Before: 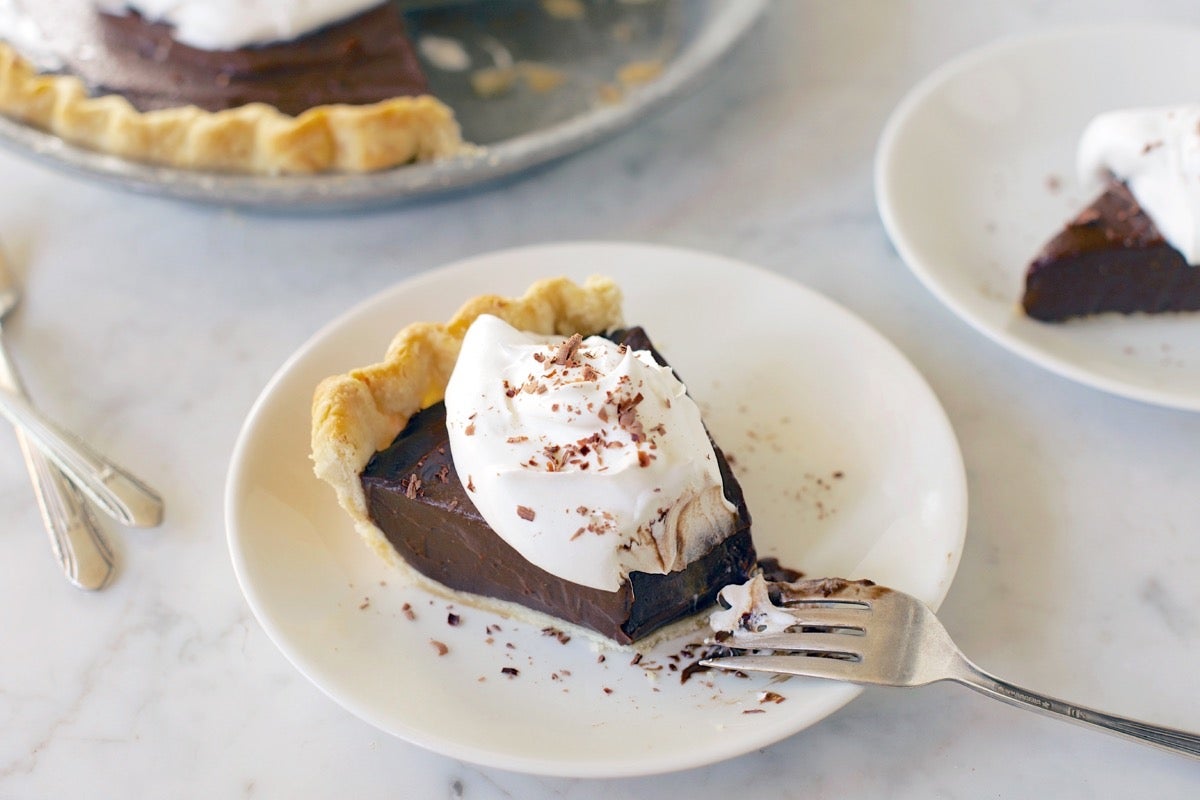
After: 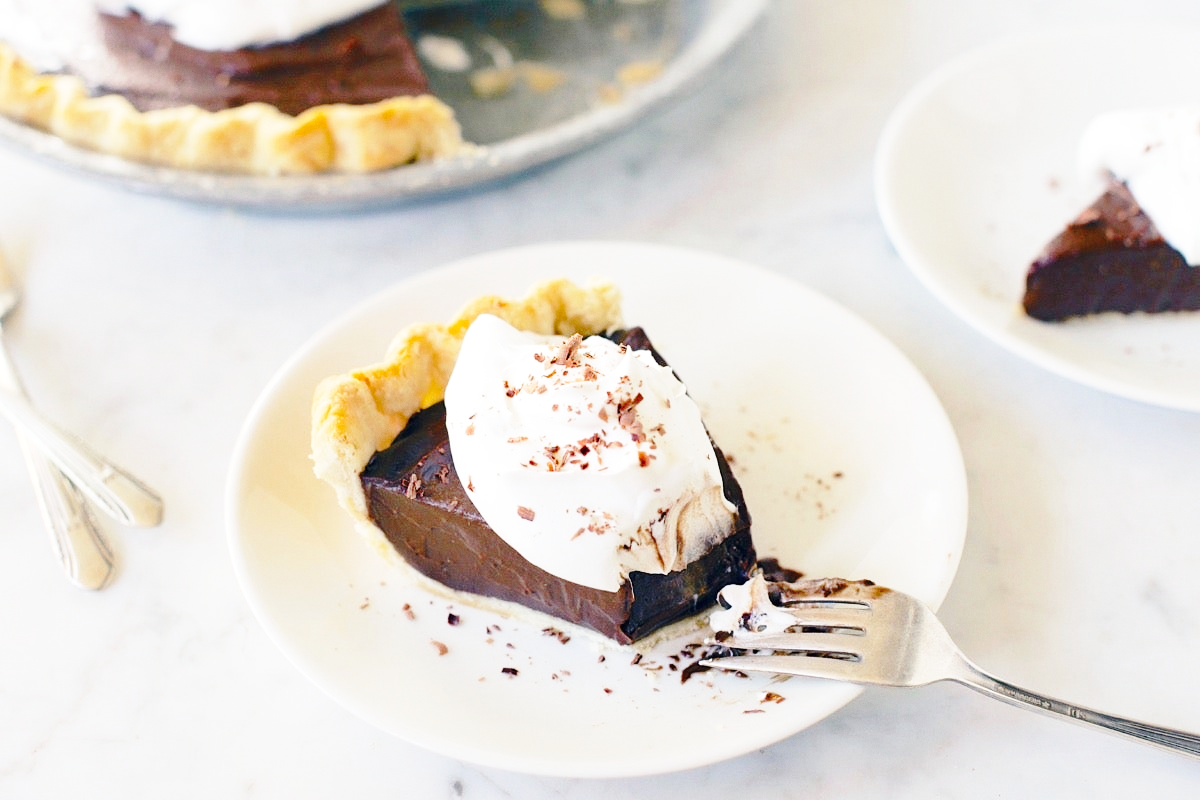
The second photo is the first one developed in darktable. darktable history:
base curve: curves: ch0 [(0, 0) (0.032, 0.037) (0.105, 0.228) (0.435, 0.76) (0.856, 0.983) (1, 1)], preserve colors none
grain: coarseness 14.57 ISO, strength 8.8%
